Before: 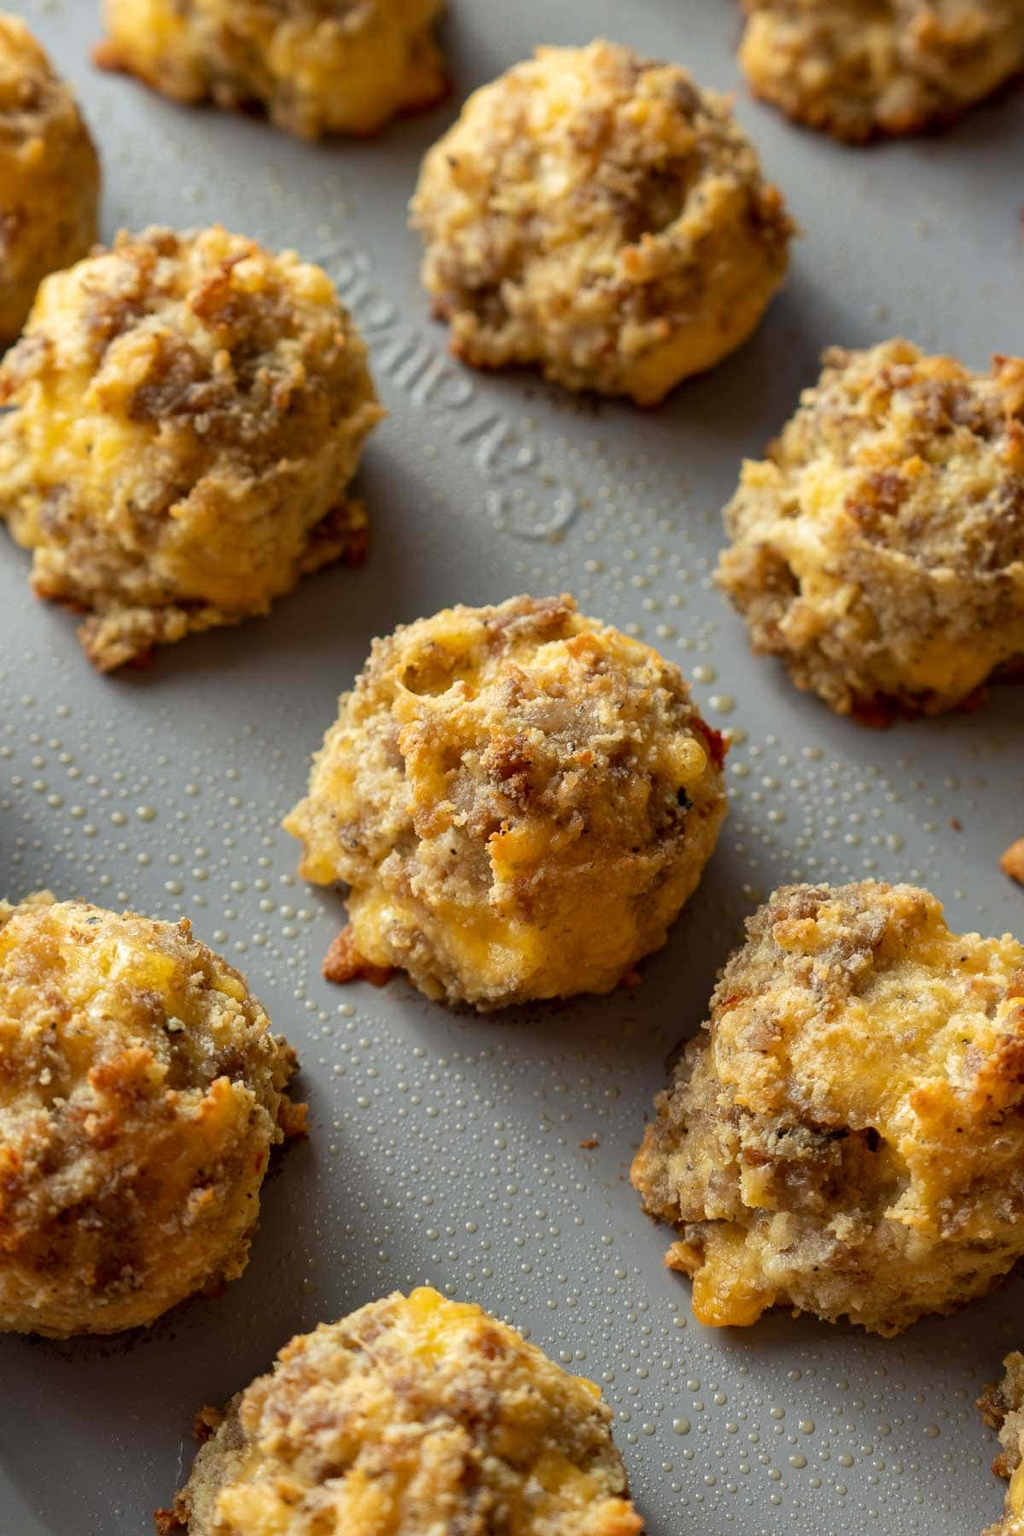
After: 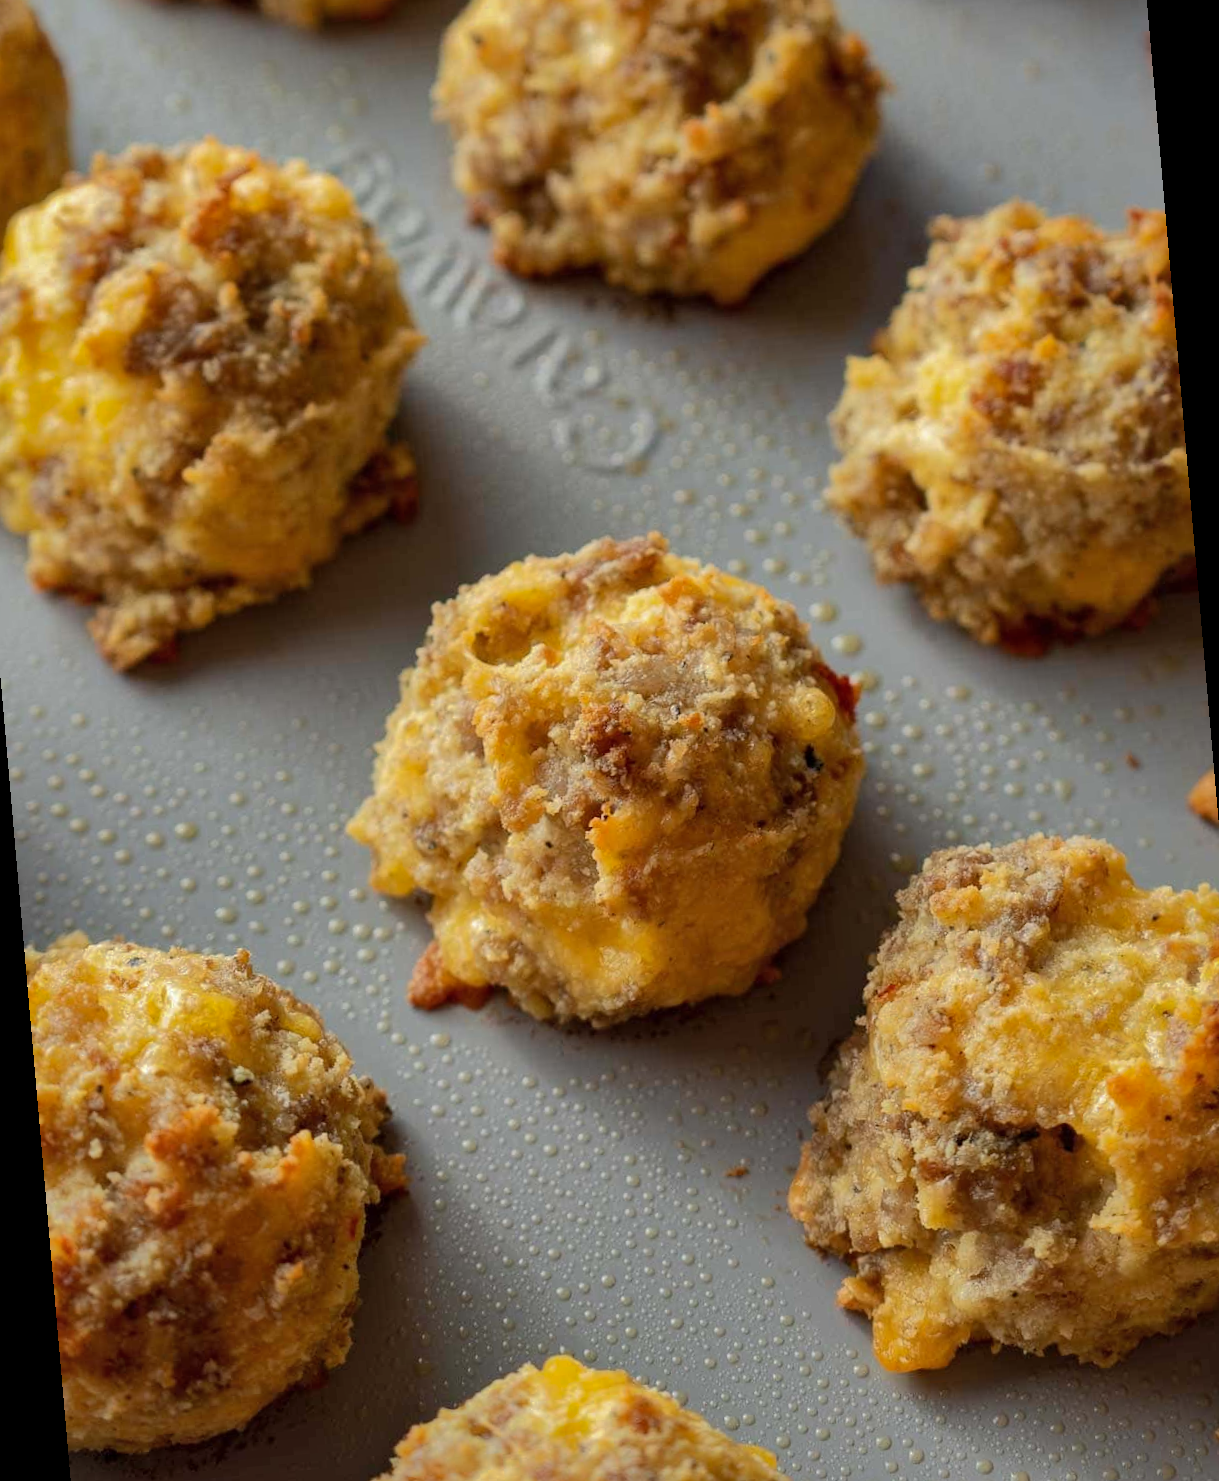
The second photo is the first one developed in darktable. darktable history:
shadows and highlights: shadows 25, highlights -70
rotate and perspective: rotation -5°, crop left 0.05, crop right 0.952, crop top 0.11, crop bottom 0.89
